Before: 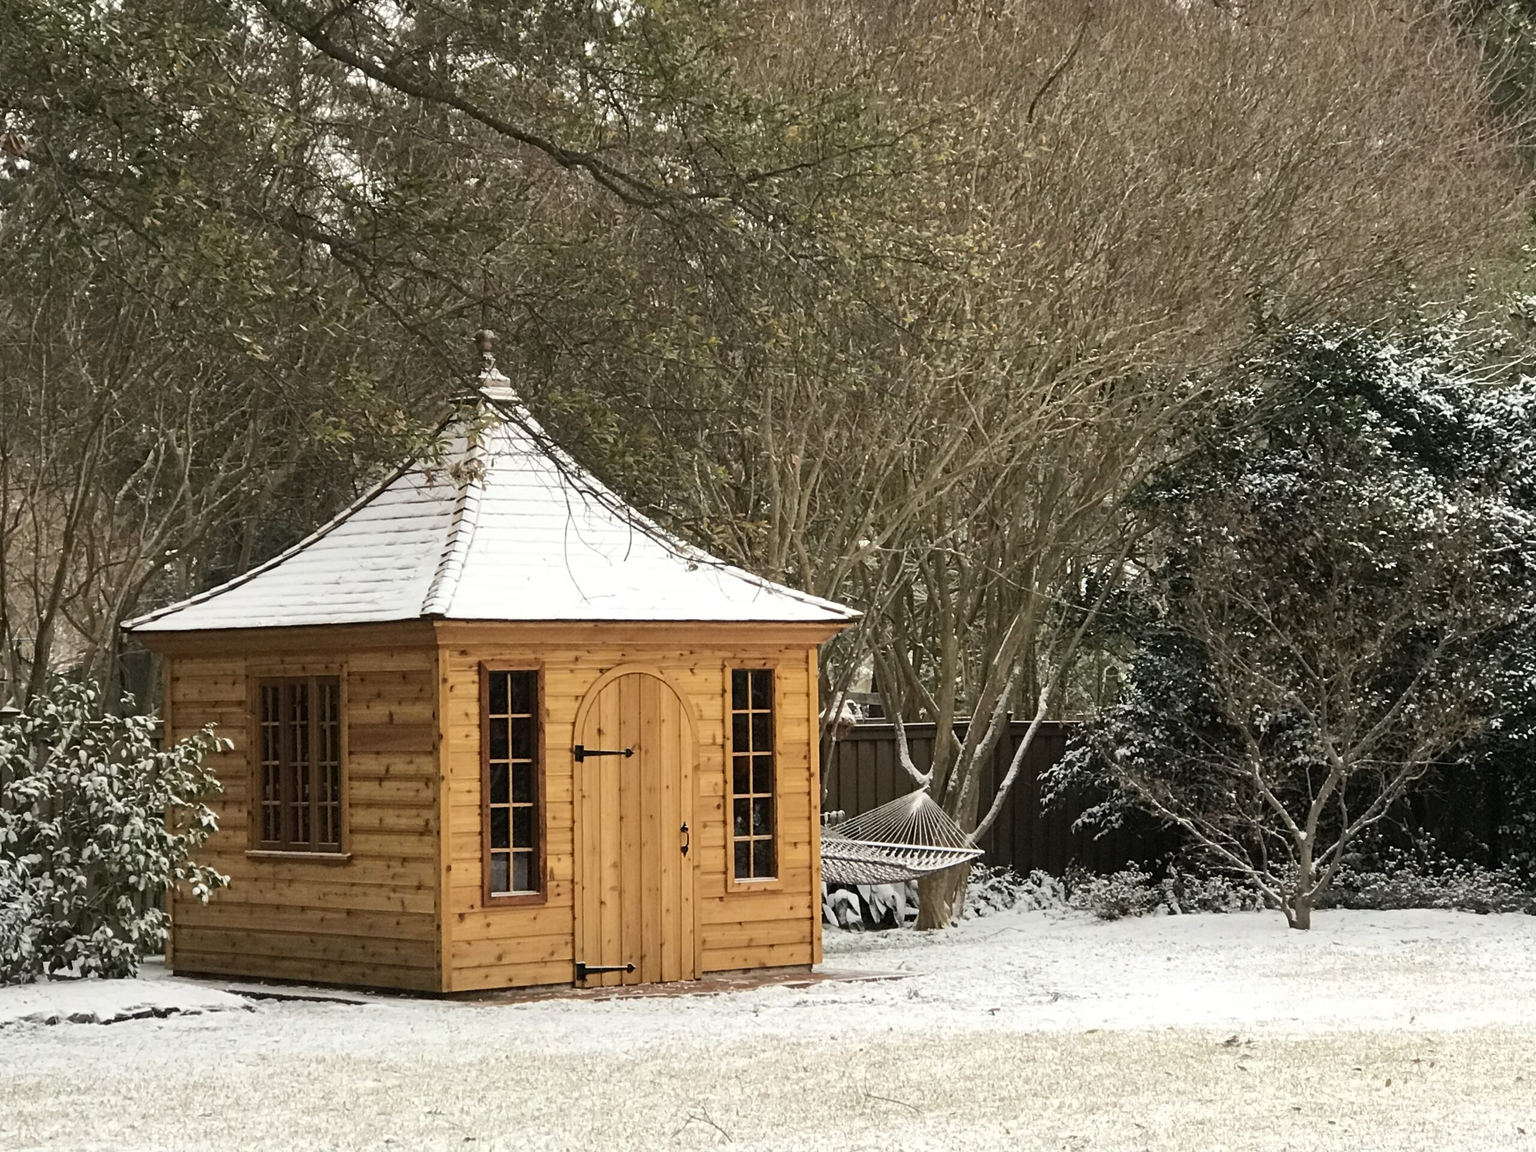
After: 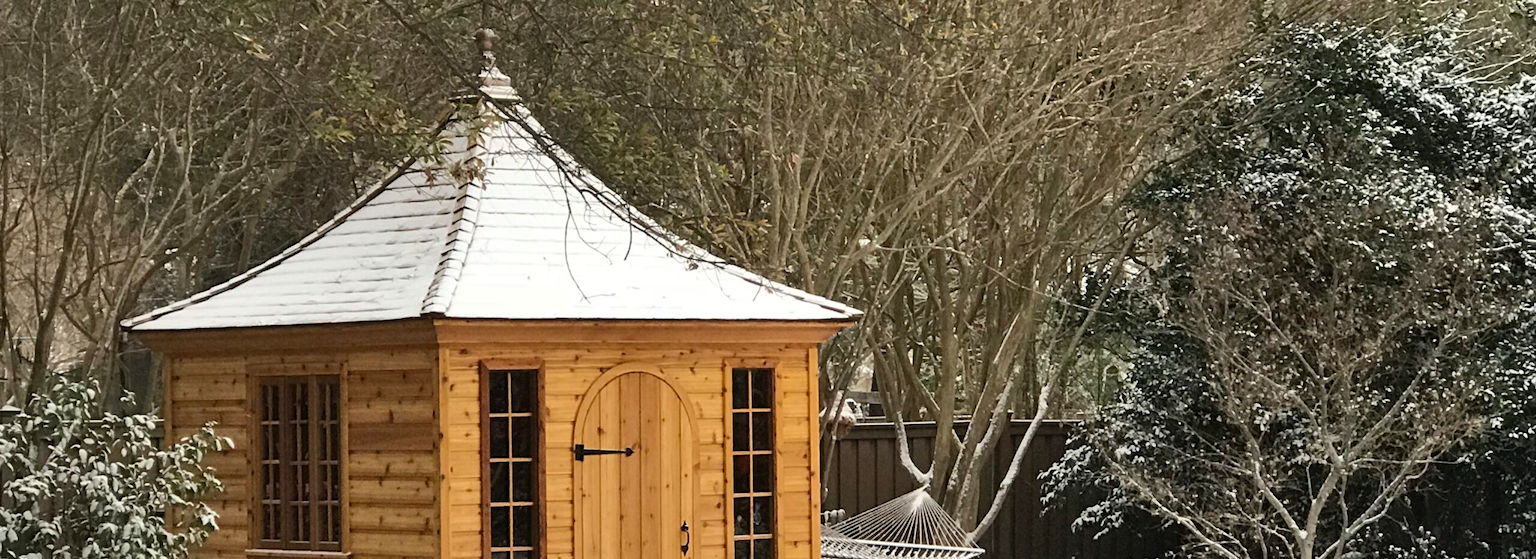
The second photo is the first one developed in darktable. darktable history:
shadows and highlights: soften with gaussian
crop and rotate: top 26.153%, bottom 25.267%
